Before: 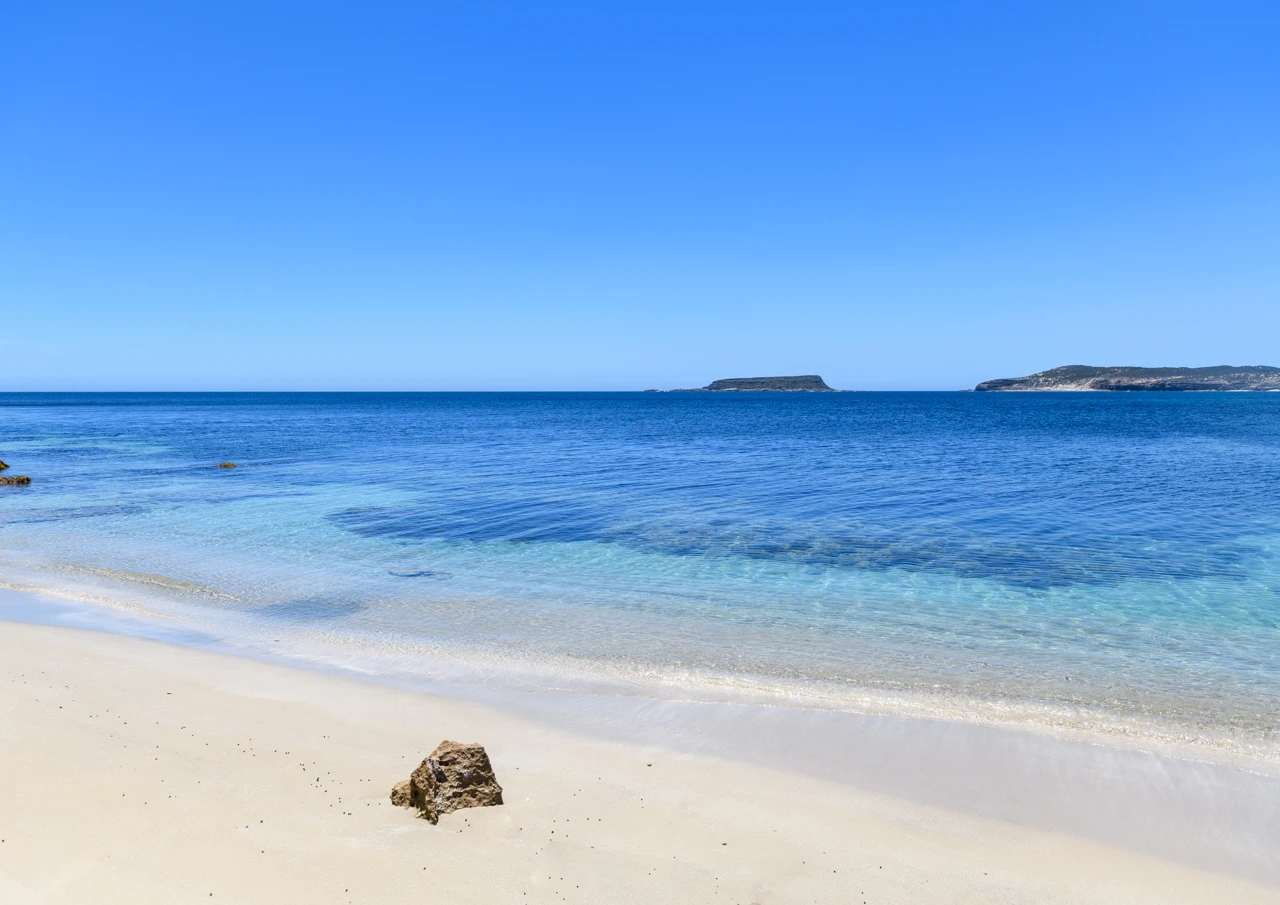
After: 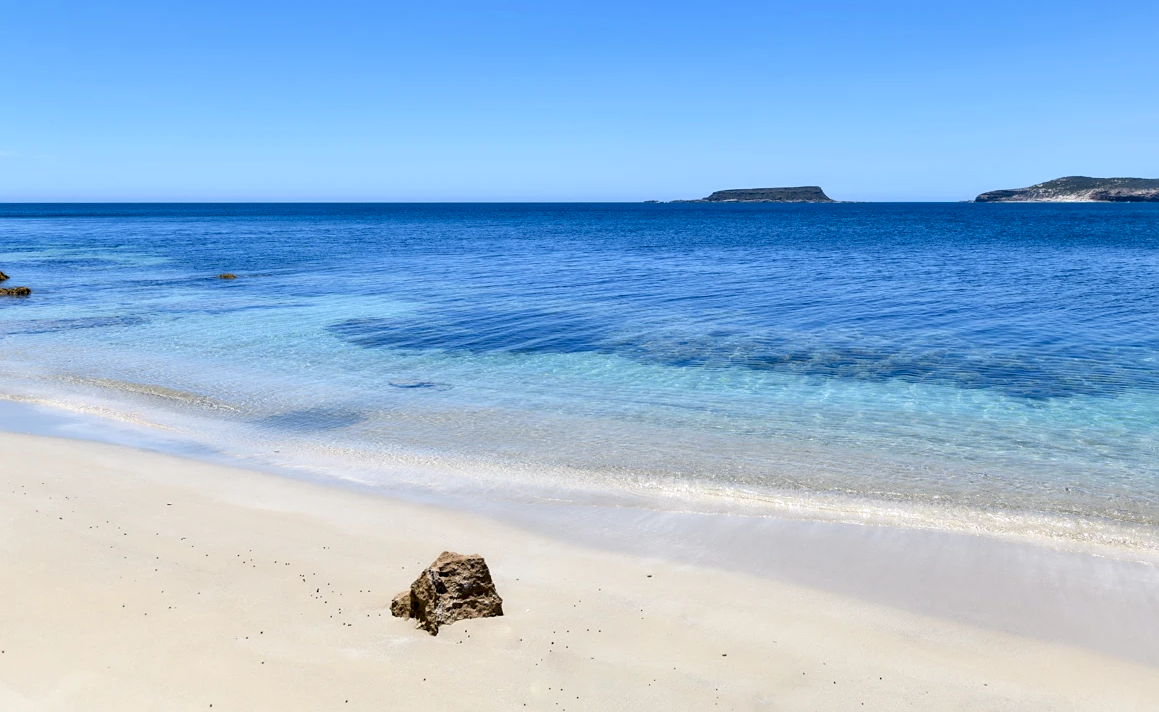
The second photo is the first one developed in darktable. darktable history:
sharpen: amount 0.2
crop: top 20.916%, right 9.437%, bottom 0.316%
contrast equalizer: y [[0.514, 0.573, 0.581, 0.508, 0.5, 0.5], [0.5 ×6], [0.5 ×6], [0 ×6], [0 ×6]]
